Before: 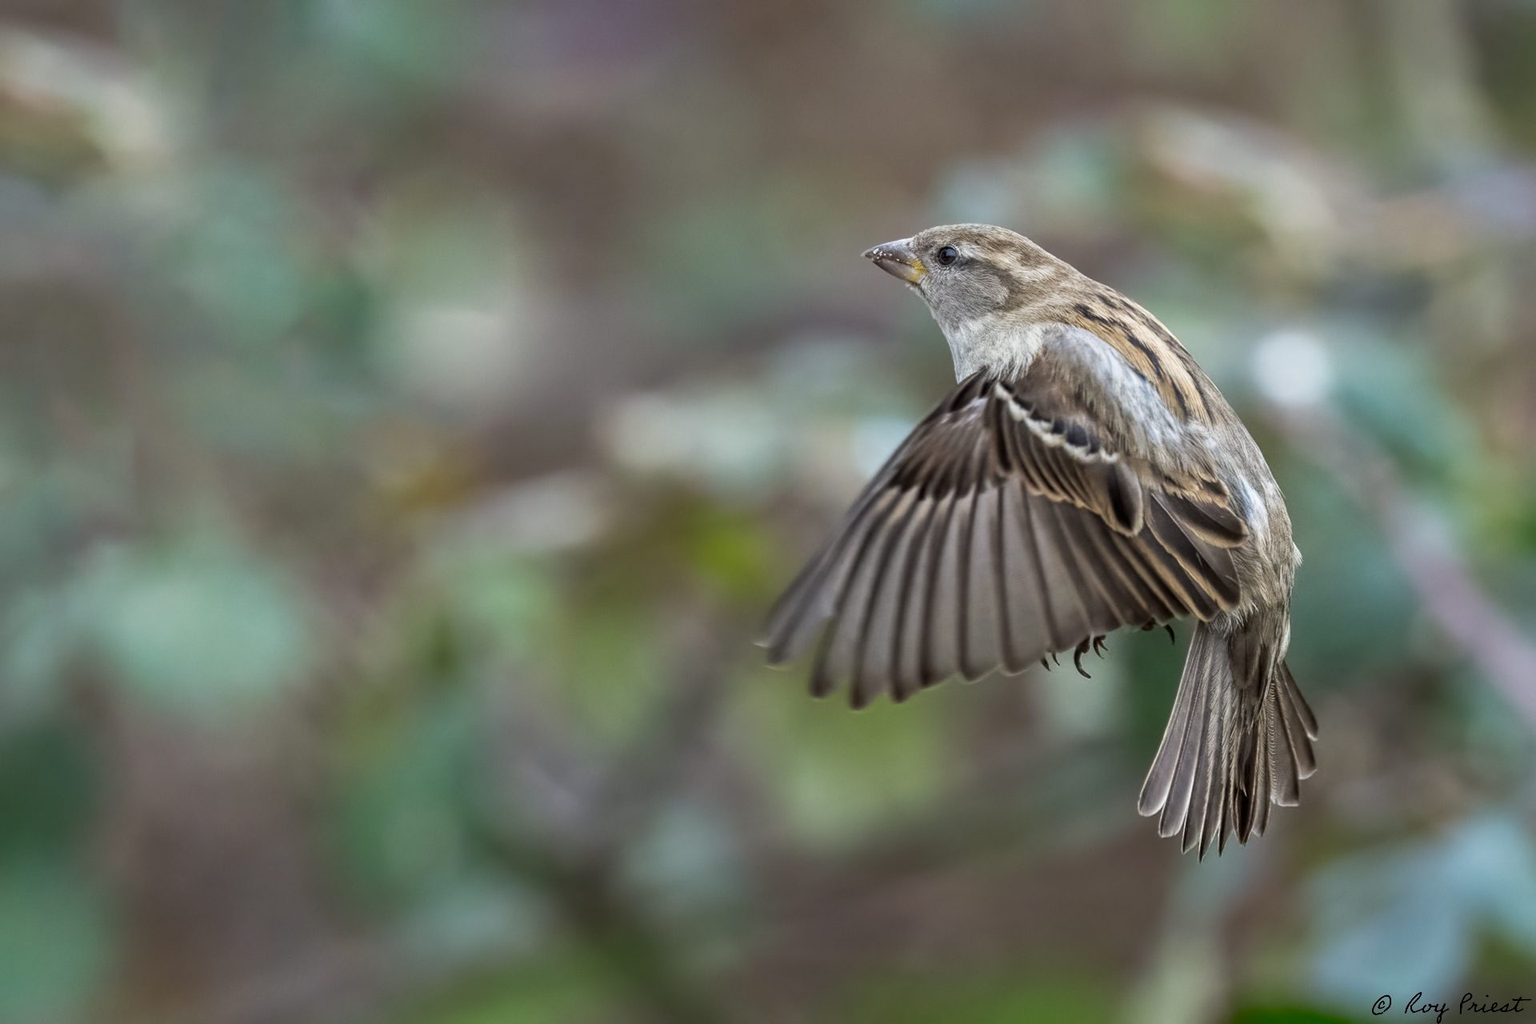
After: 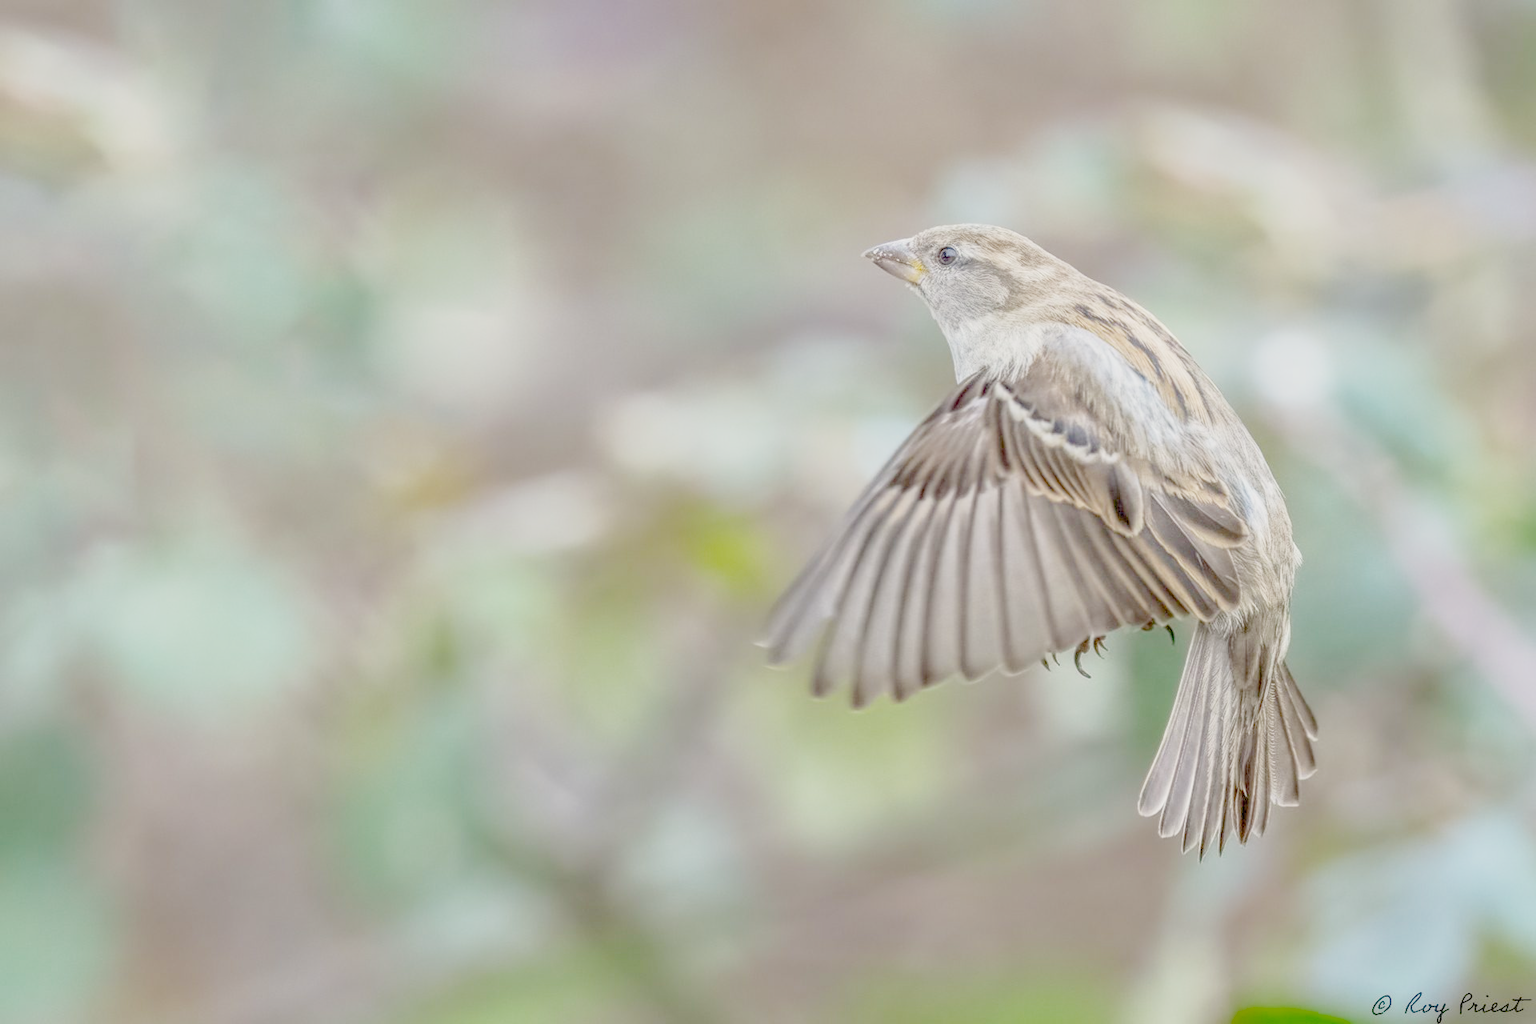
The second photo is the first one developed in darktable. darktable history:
exposure: exposure 0.6 EV
filmic rgb: black relative exposure -6.59 EV, white relative exposure 4.71 EV, hardness 3.13, contrast 0.805
local contrast: highlights 74%, shadows 55%, detail 176%, midtone range 0.207
color balance rgb: perceptual saturation grading › global saturation 34.05%, global vibrance 5.56%
color calibration: x 0.342, y 0.356, temperature 5122 K
